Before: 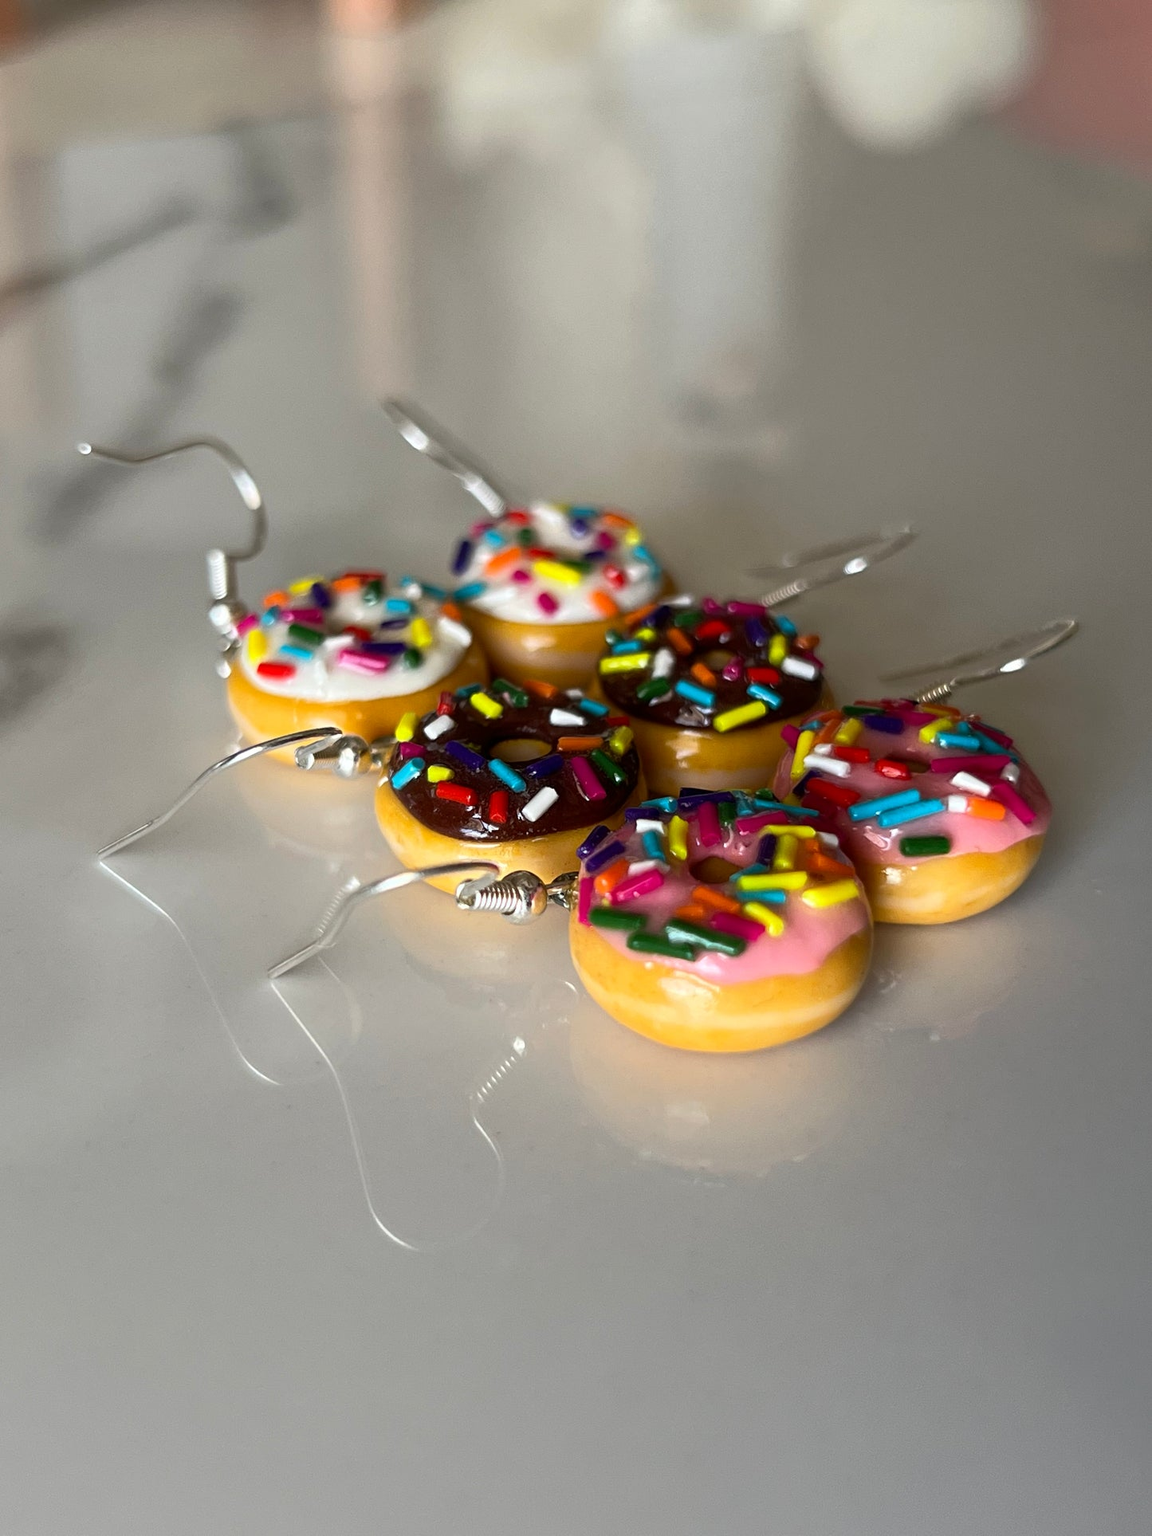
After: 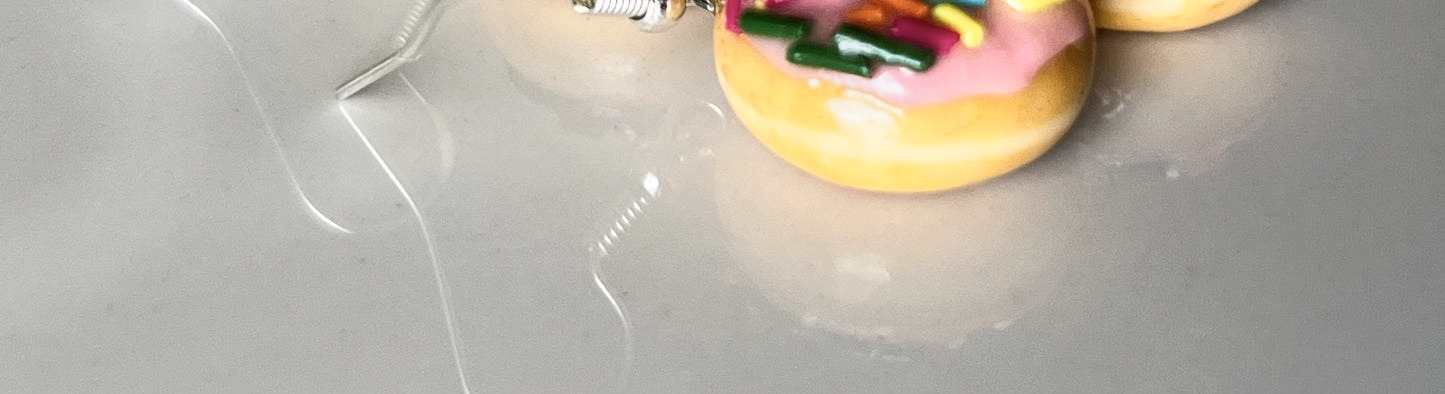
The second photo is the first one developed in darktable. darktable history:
local contrast: on, module defaults
tone curve: curves: ch0 [(0, 0) (0.091, 0.077) (0.517, 0.574) (0.745, 0.82) (0.844, 0.908) (0.909, 0.942) (1, 0.973)]; ch1 [(0, 0) (0.437, 0.404) (0.5, 0.5) (0.534, 0.554) (0.58, 0.603) (0.616, 0.649) (1, 1)]; ch2 [(0, 0) (0.442, 0.415) (0.5, 0.5) (0.535, 0.557) (0.585, 0.62) (1, 1)], preserve colors none
contrast brightness saturation: contrast 0.1, saturation -0.281
crop and rotate: top 58.555%, bottom 20.996%
